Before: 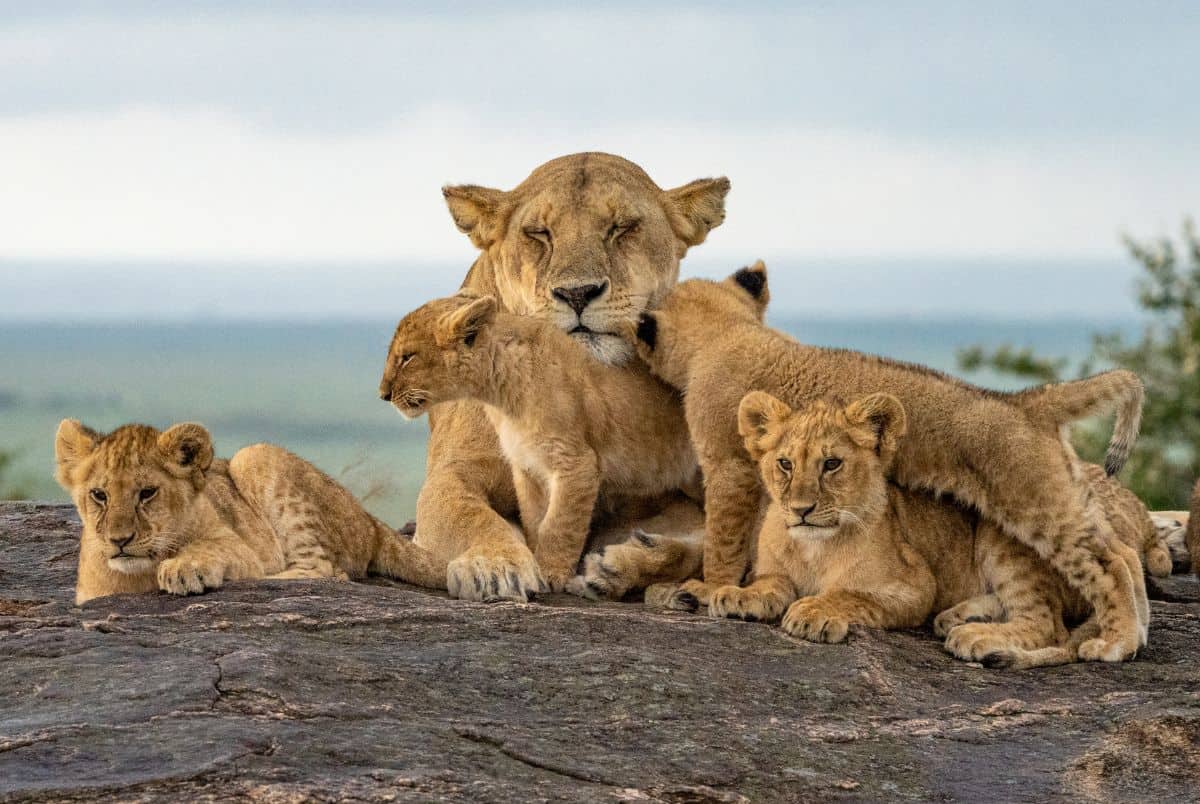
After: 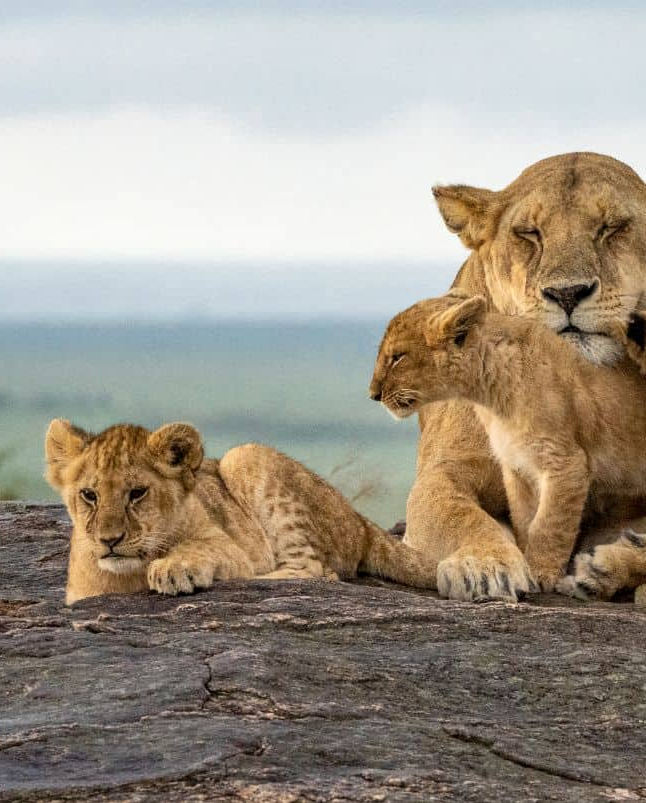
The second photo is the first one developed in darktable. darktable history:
crop: left 0.881%, right 45.259%, bottom 0.082%
local contrast: mode bilateral grid, contrast 20, coarseness 50, detail 120%, midtone range 0.2
